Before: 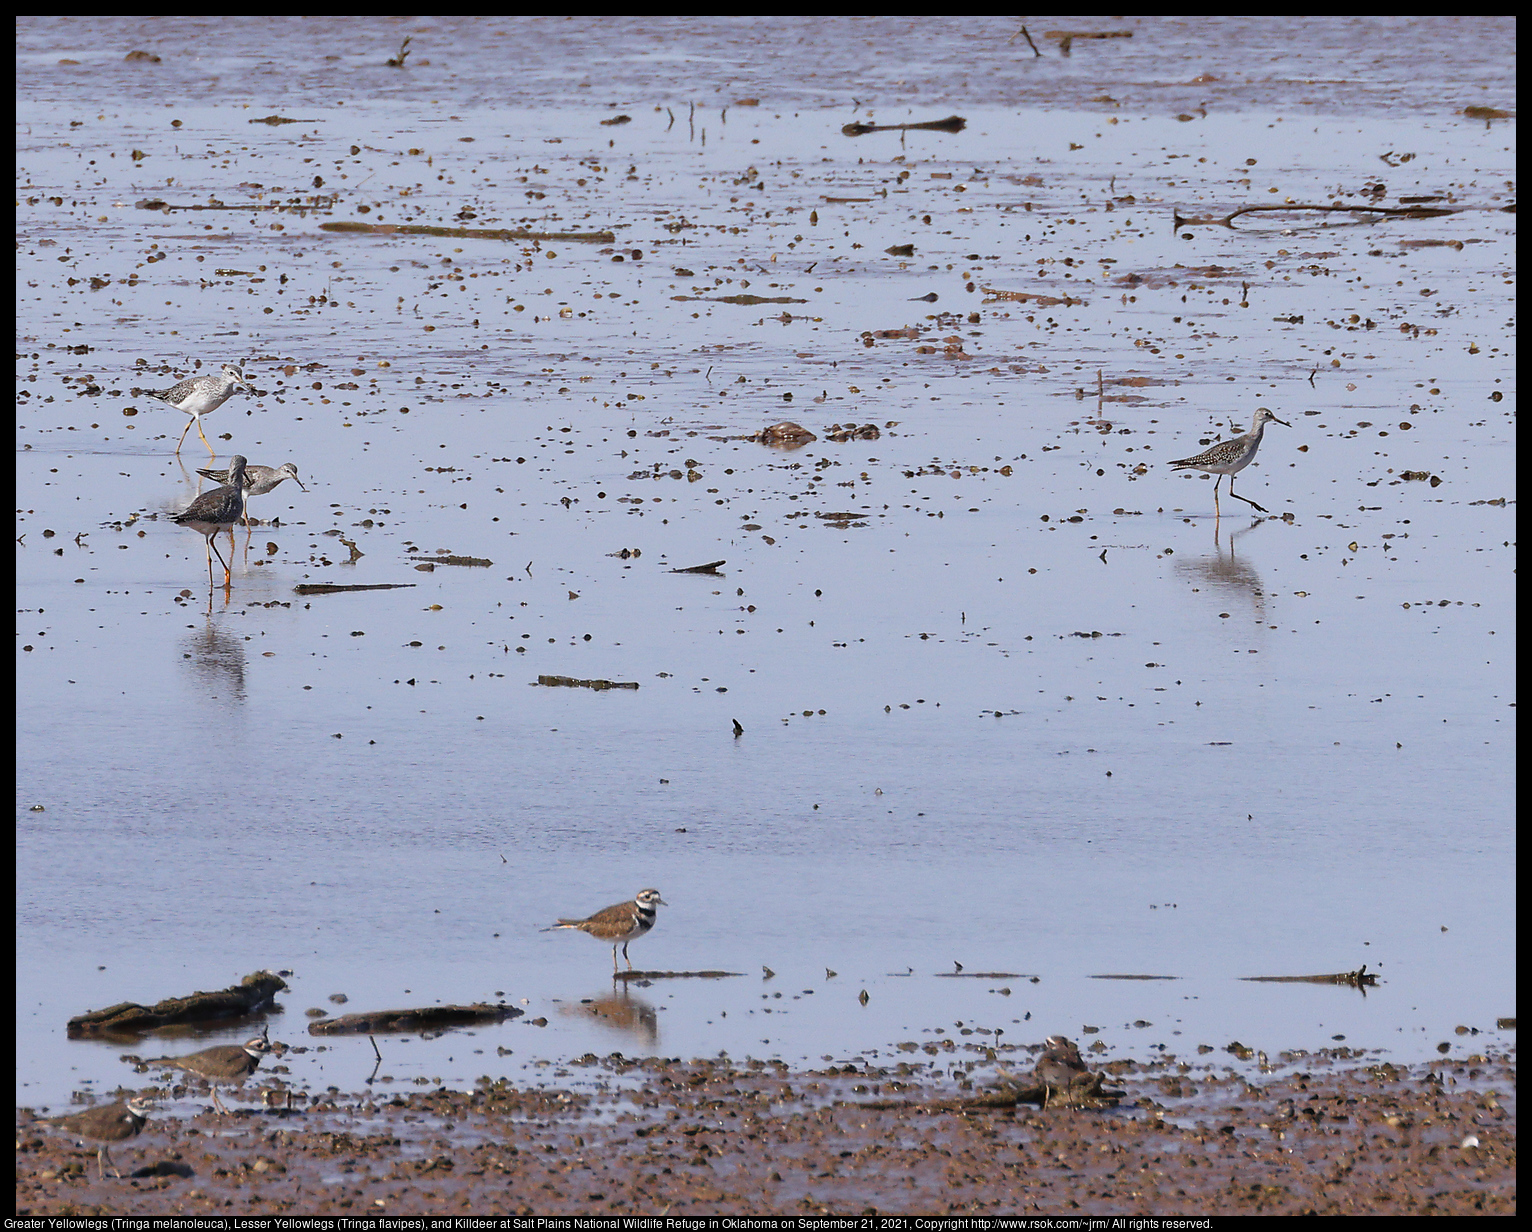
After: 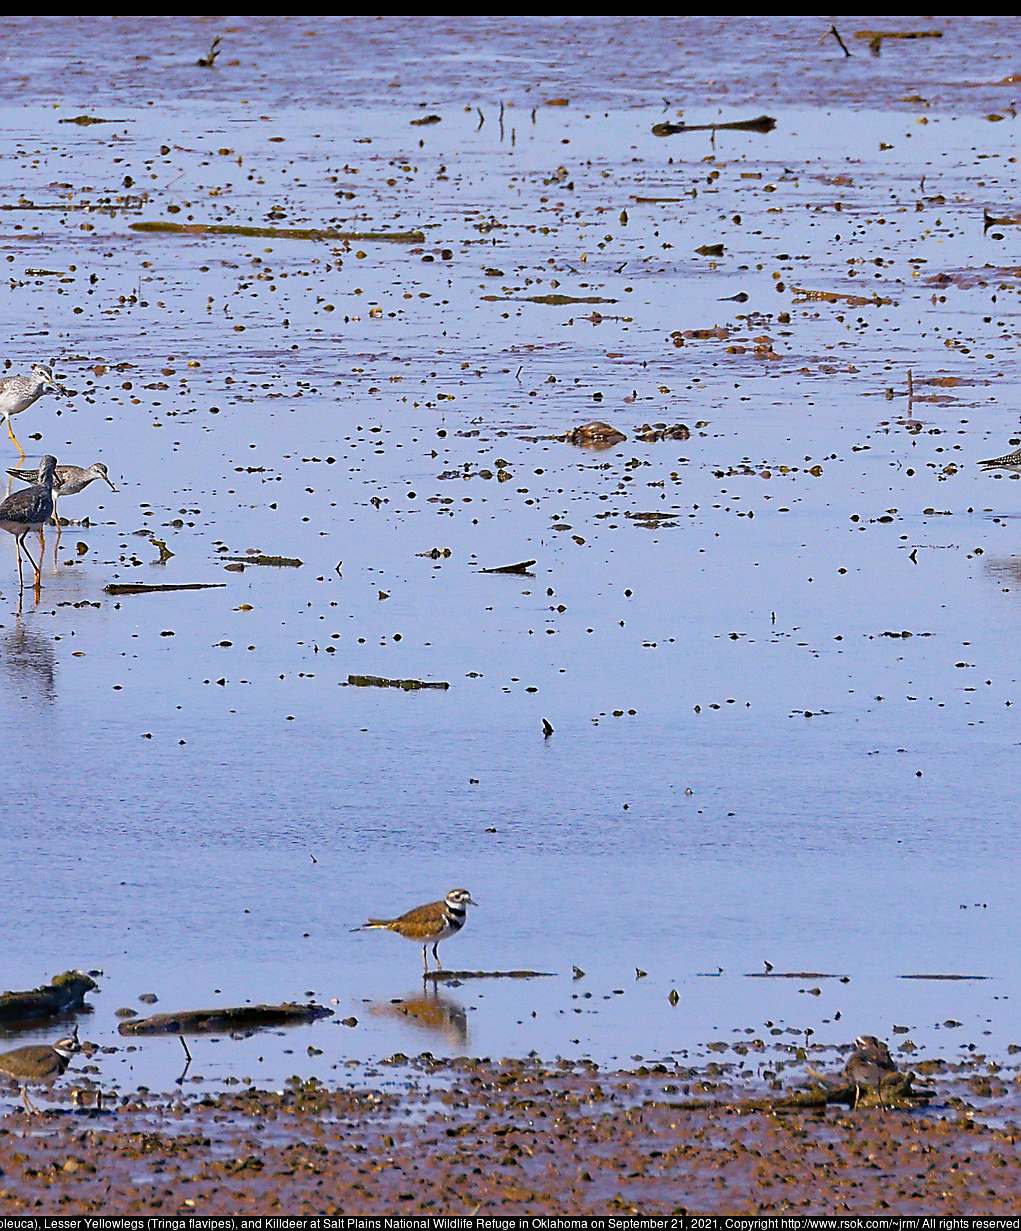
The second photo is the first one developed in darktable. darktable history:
sharpen: on, module defaults
haze removal: compatibility mode true, adaptive false
crop and rotate: left 12.444%, right 20.902%
color balance rgb: shadows lift › chroma 7.113%, shadows lift › hue 245.96°, linear chroma grading › global chroma 25.085%, perceptual saturation grading › global saturation 30.055%, global vibrance 14.209%
